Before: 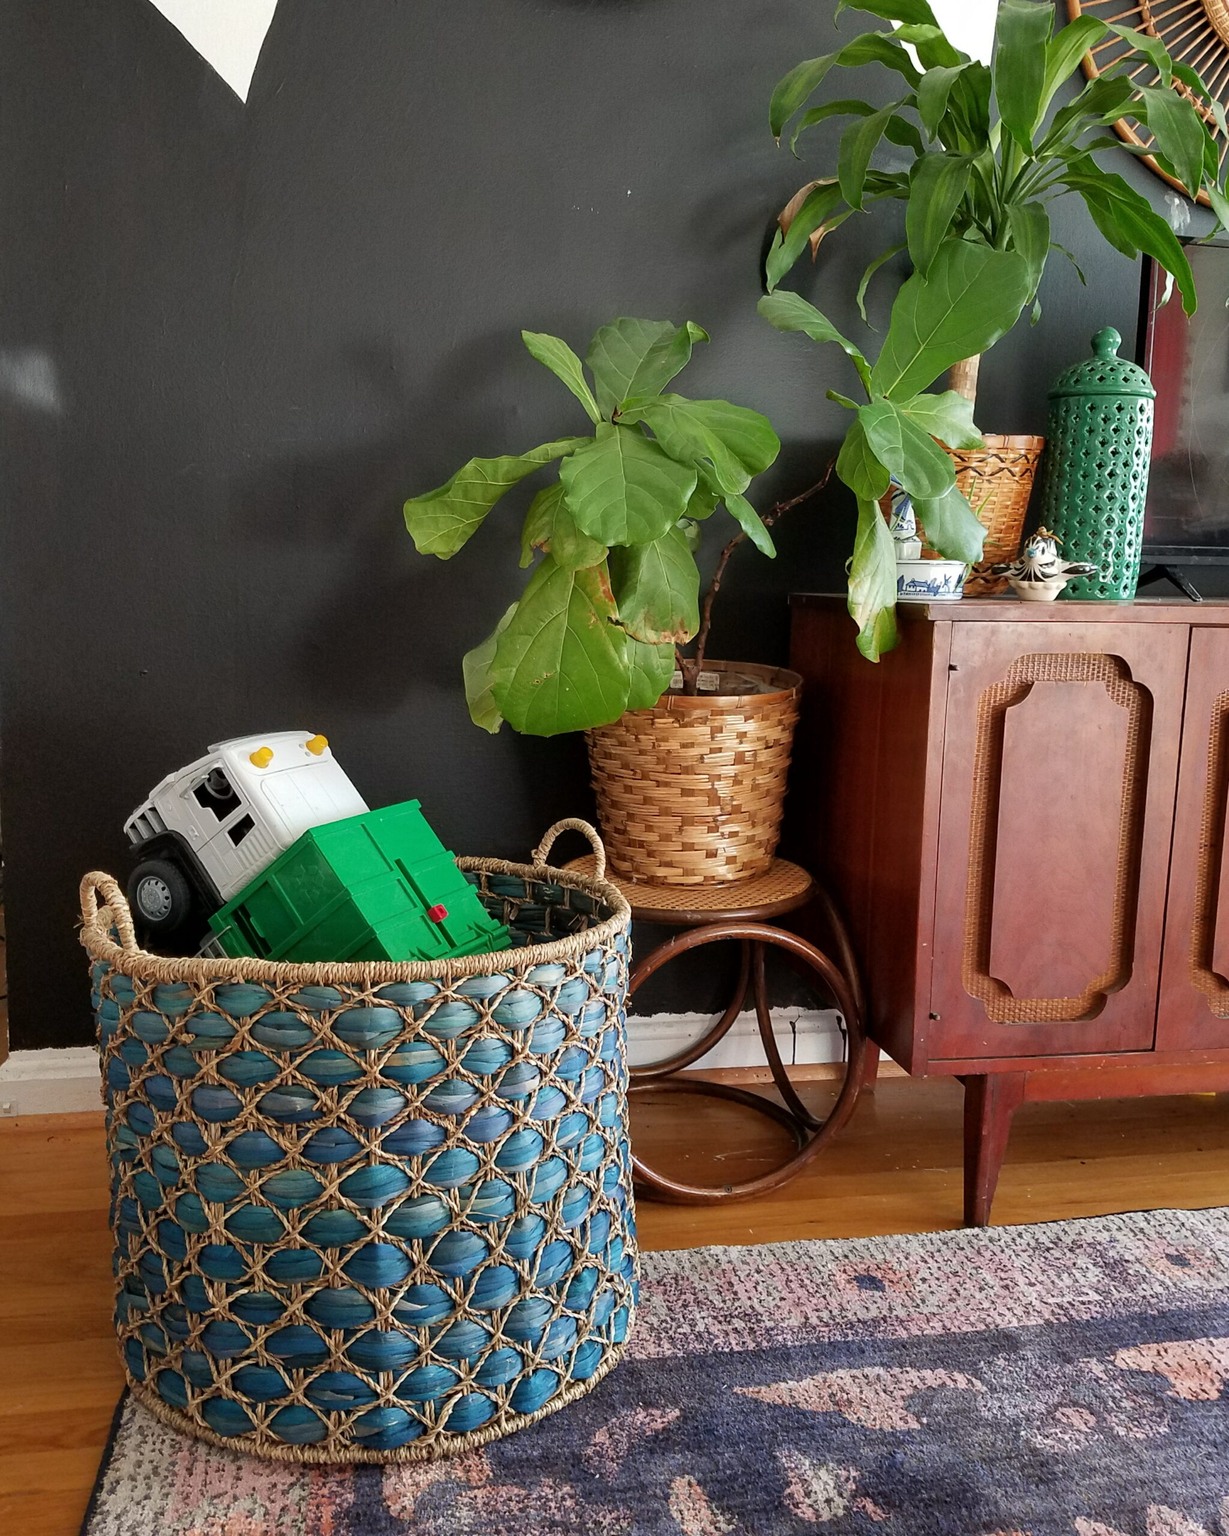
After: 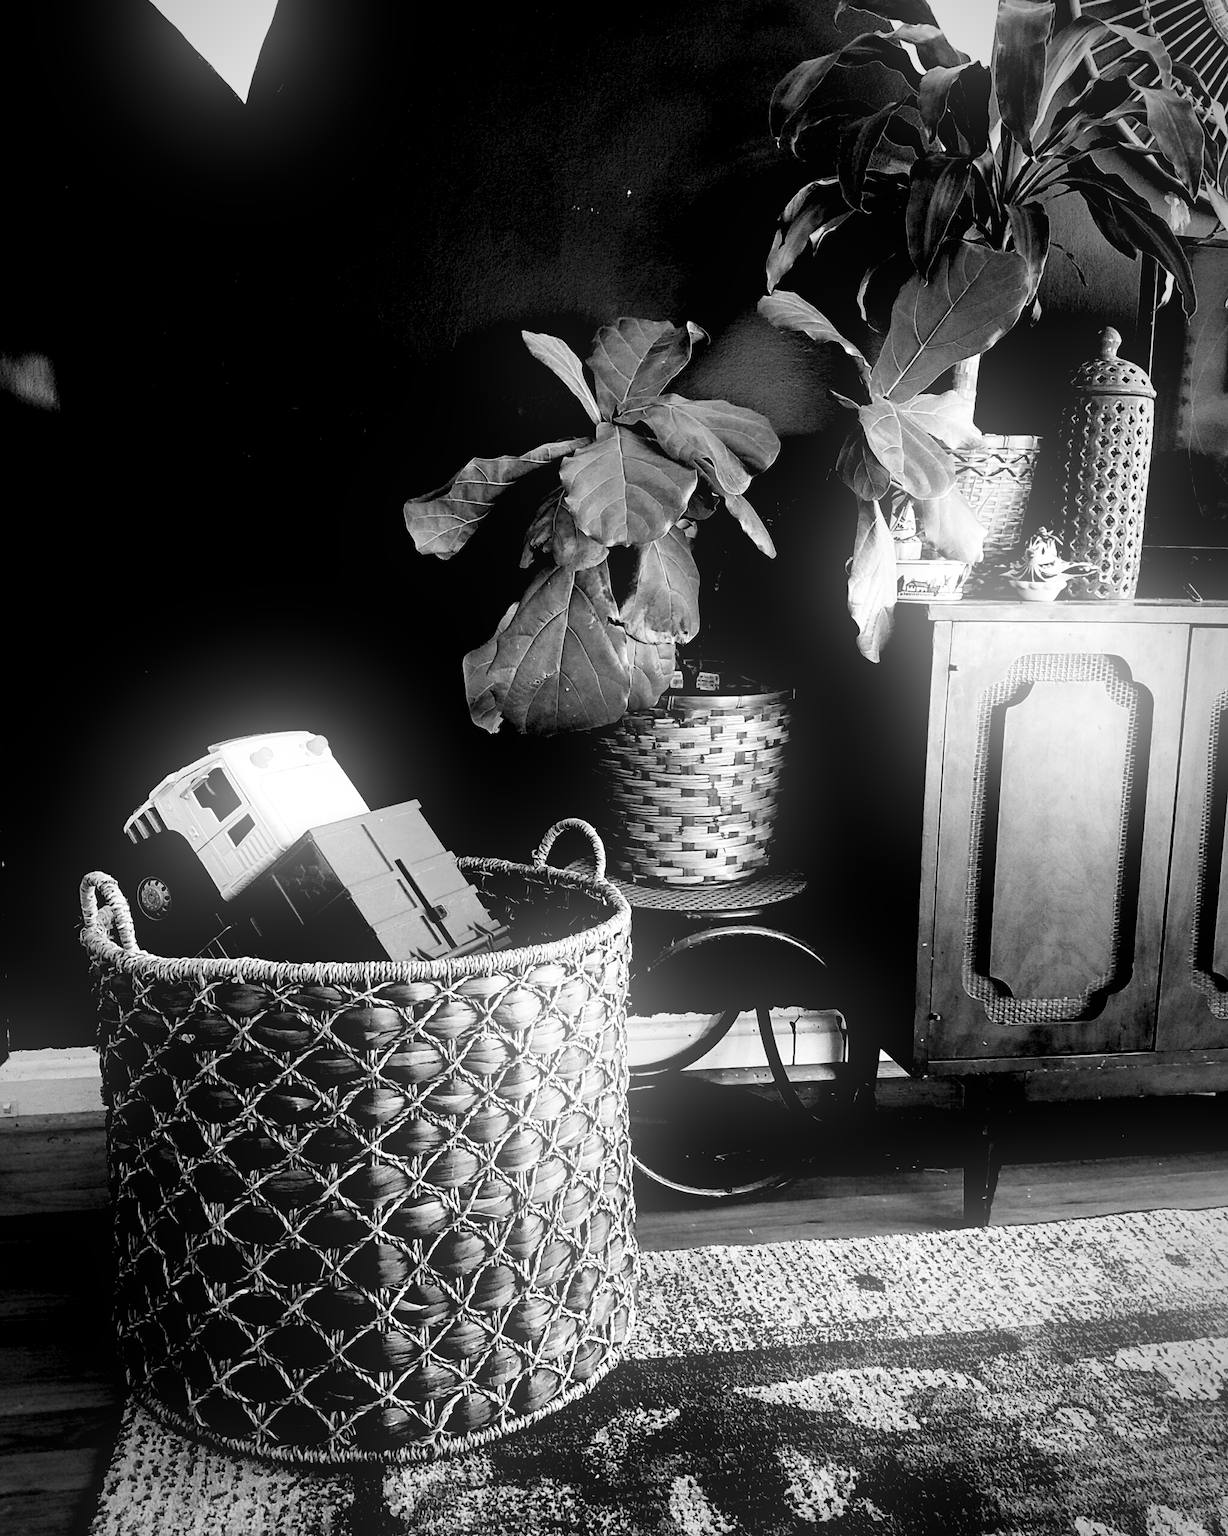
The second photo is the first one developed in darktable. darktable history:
levels: levels [0.514, 0.759, 1]
color zones: curves: ch1 [(0, -0.014) (0.143, -0.013) (0.286, -0.013) (0.429, -0.016) (0.571, -0.019) (0.714, -0.015) (0.857, 0.002) (1, -0.014)]
base curve: curves: ch0 [(0, 0.003) (0.001, 0.002) (0.006, 0.004) (0.02, 0.022) (0.048, 0.086) (0.094, 0.234) (0.162, 0.431) (0.258, 0.629) (0.385, 0.8) (0.548, 0.918) (0.751, 0.988) (1, 1)], preserve colors none
bloom: on, module defaults
vignetting: automatic ratio true
tone equalizer: on, module defaults
